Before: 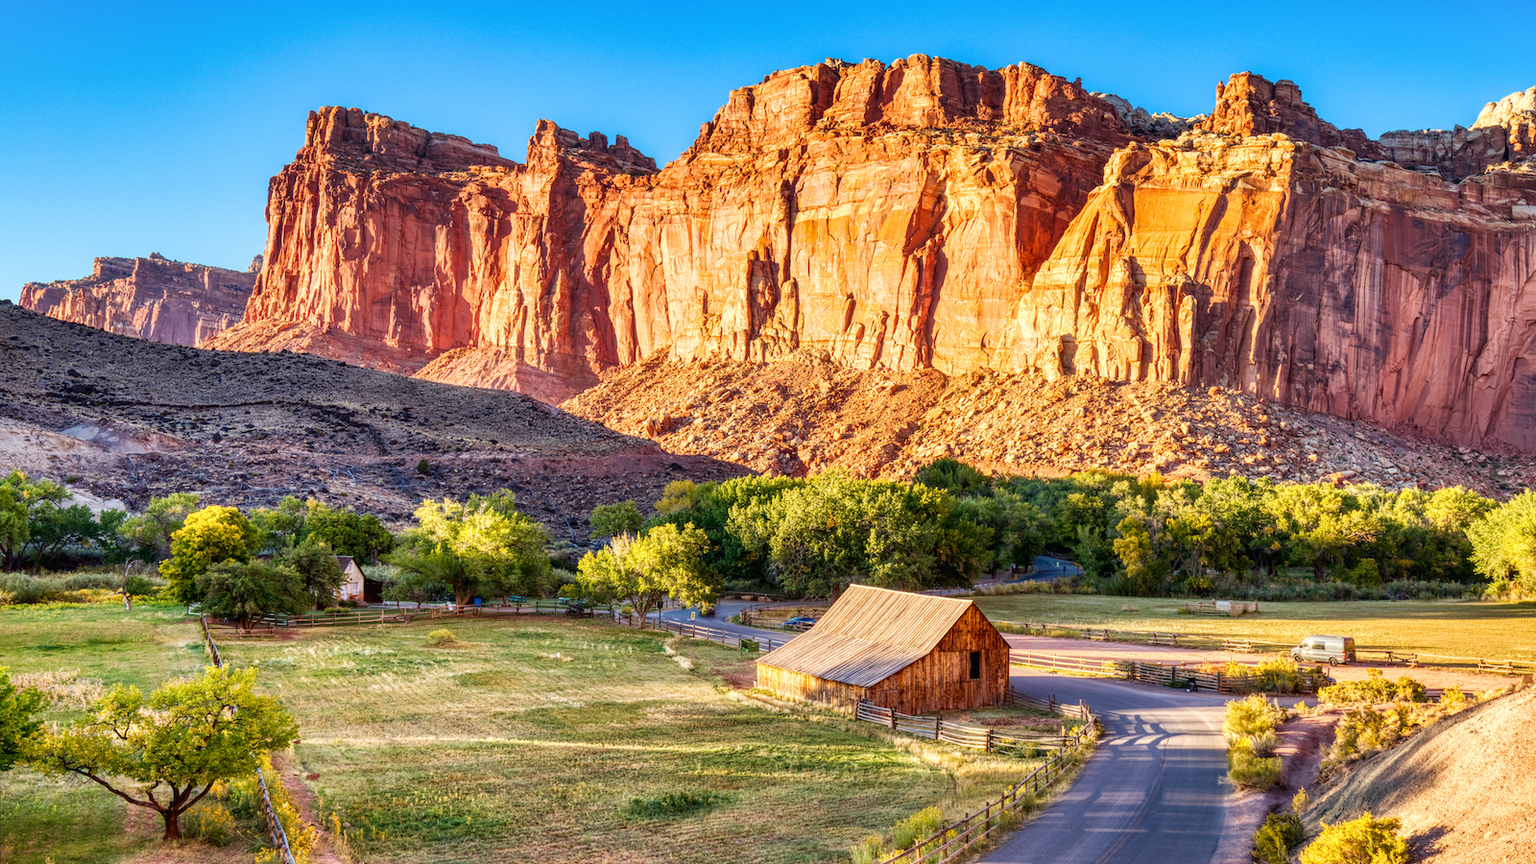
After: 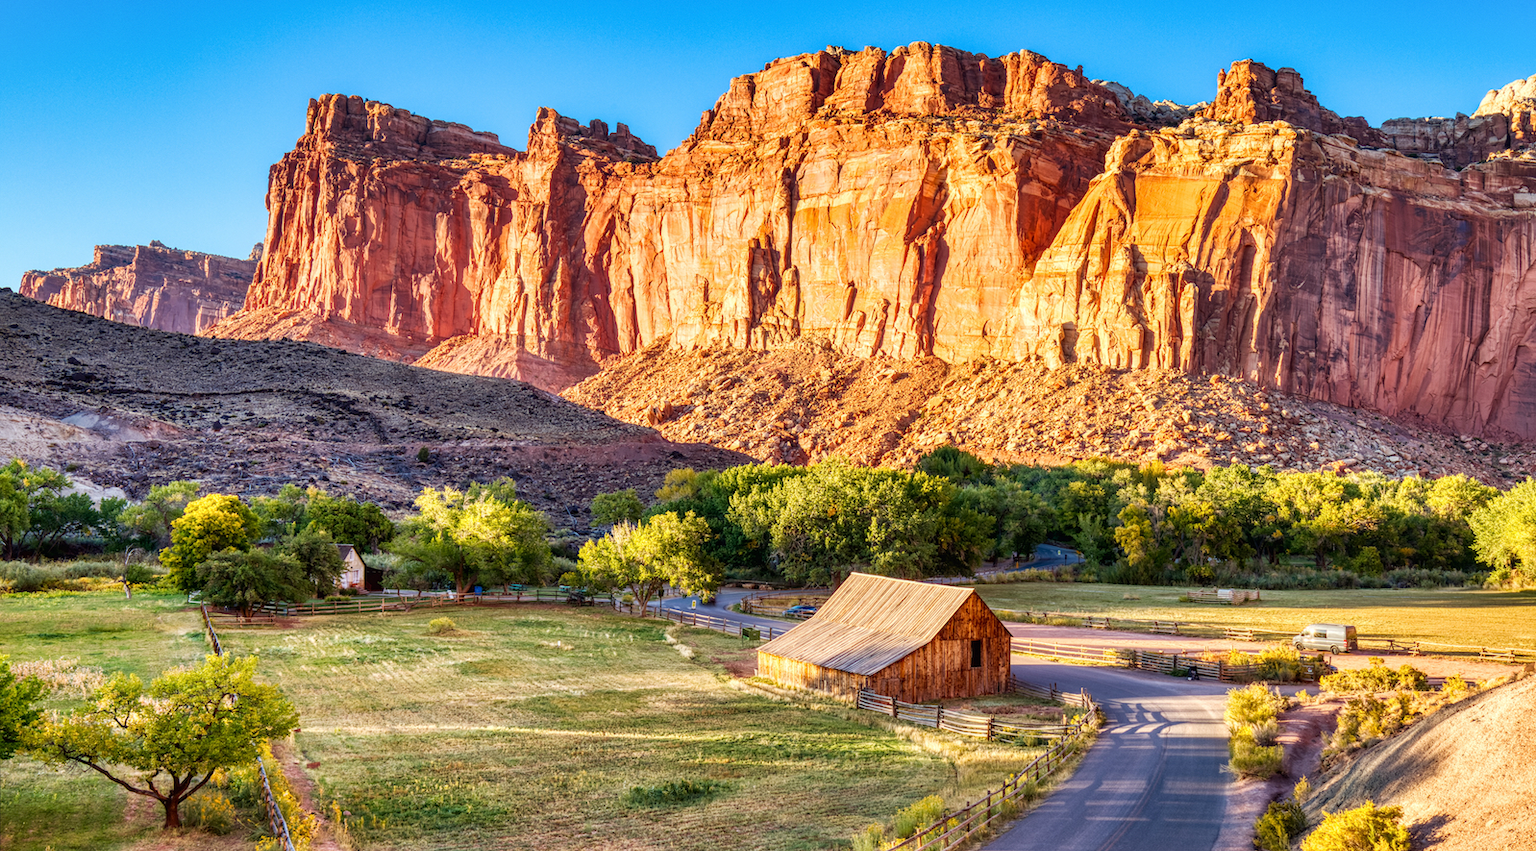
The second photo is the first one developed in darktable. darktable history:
crop: top 1.472%, right 0.063%
